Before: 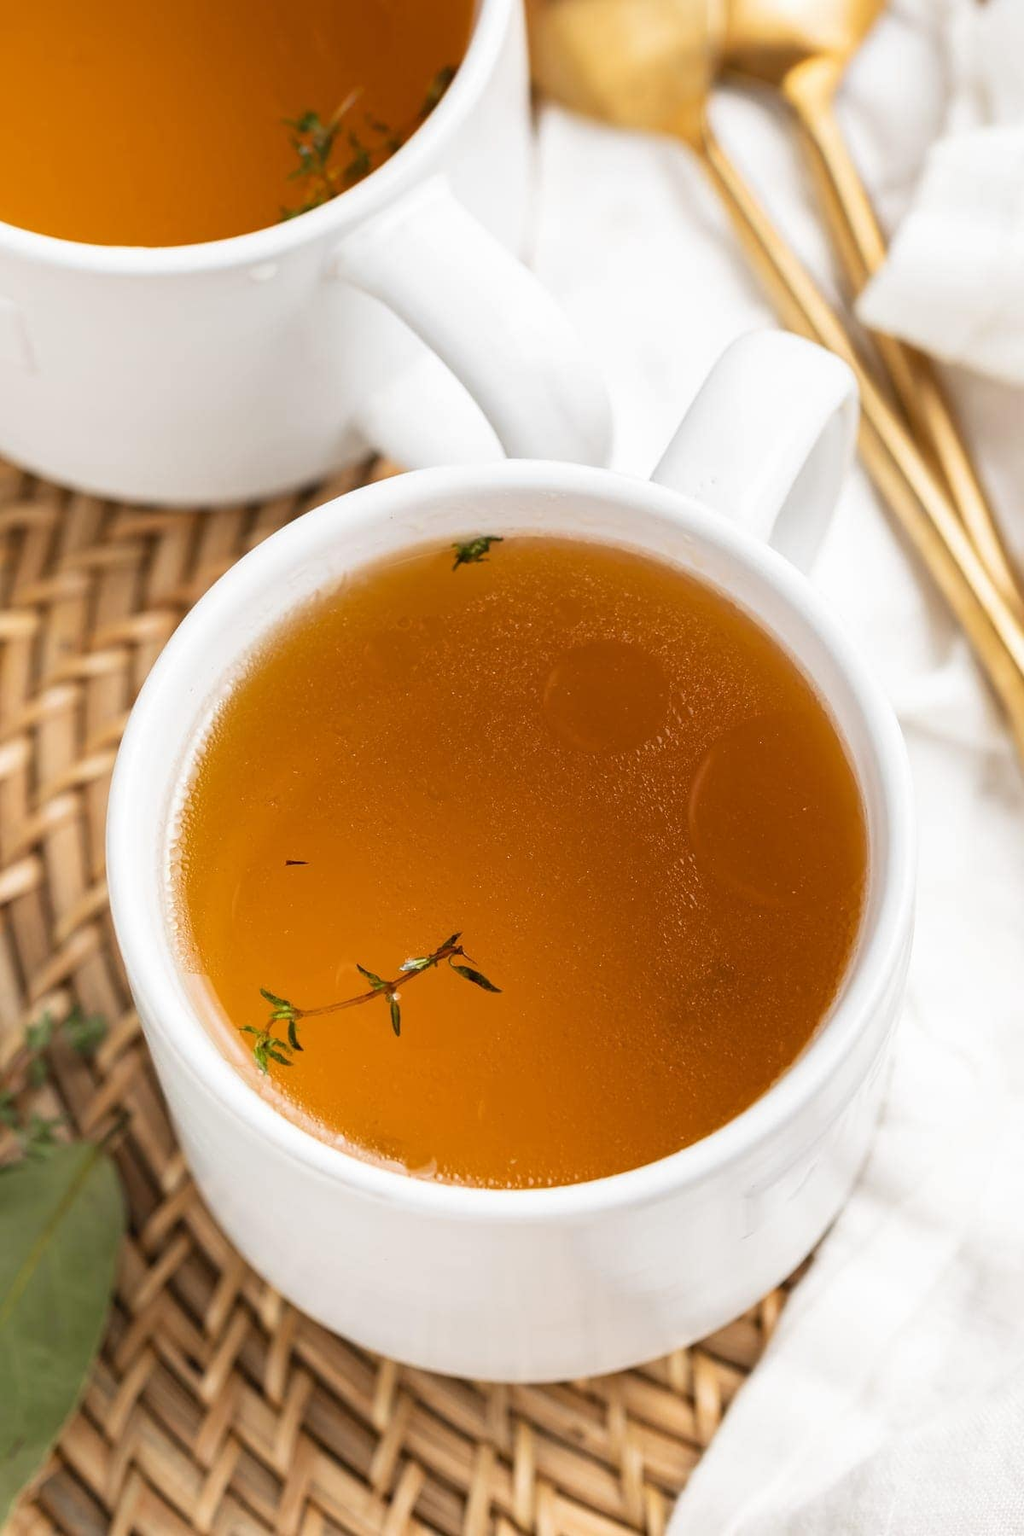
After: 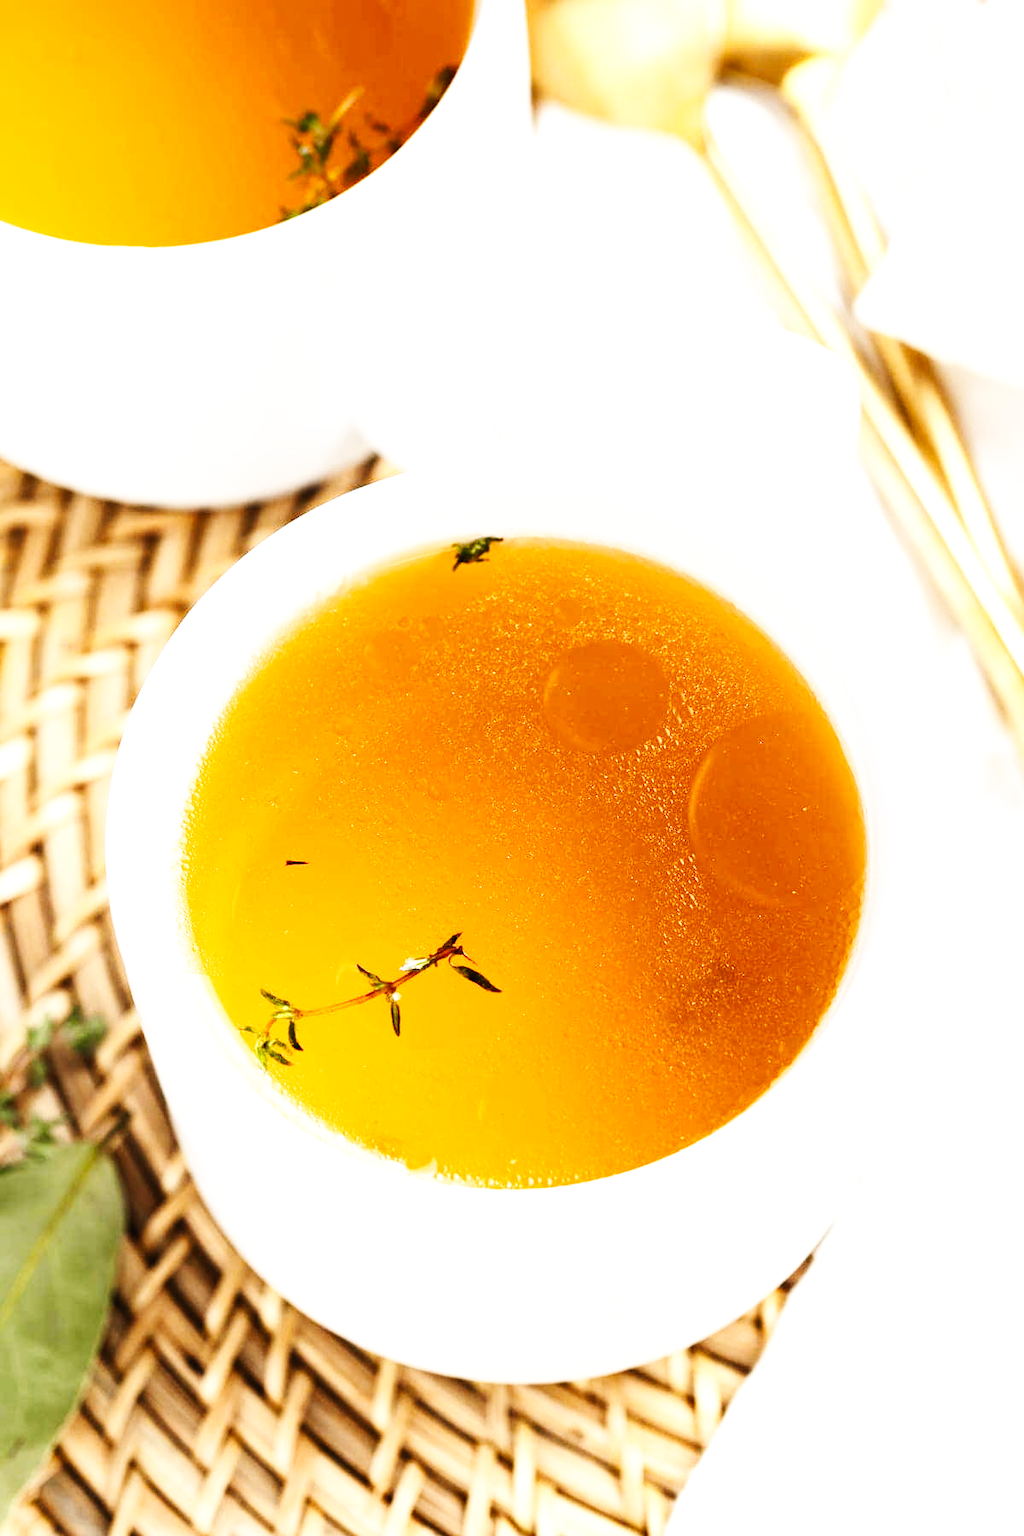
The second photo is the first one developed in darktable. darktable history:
tone equalizer: -8 EV -0.75 EV, -7 EV -0.7 EV, -6 EV -0.6 EV, -5 EV -0.4 EV, -3 EV 0.4 EV, -2 EV 0.6 EV, -1 EV 0.7 EV, +0 EV 0.75 EV, edges refinement/feathering 500, mask exposure compensation -1.57 EV, preserve details no
base curve: curves: ch0 [(0, 0.003) (0.001, 0.002) (0.006, 0.004) (0.02, 0.022) (0.048, 0.086) (0.094, 0.234) (0.162, 0.431) (0.258, 0.629) (0.385, 0.8) (0.548, 0.918) (0.751, 0.988) (1, 1)], preserve colors none
